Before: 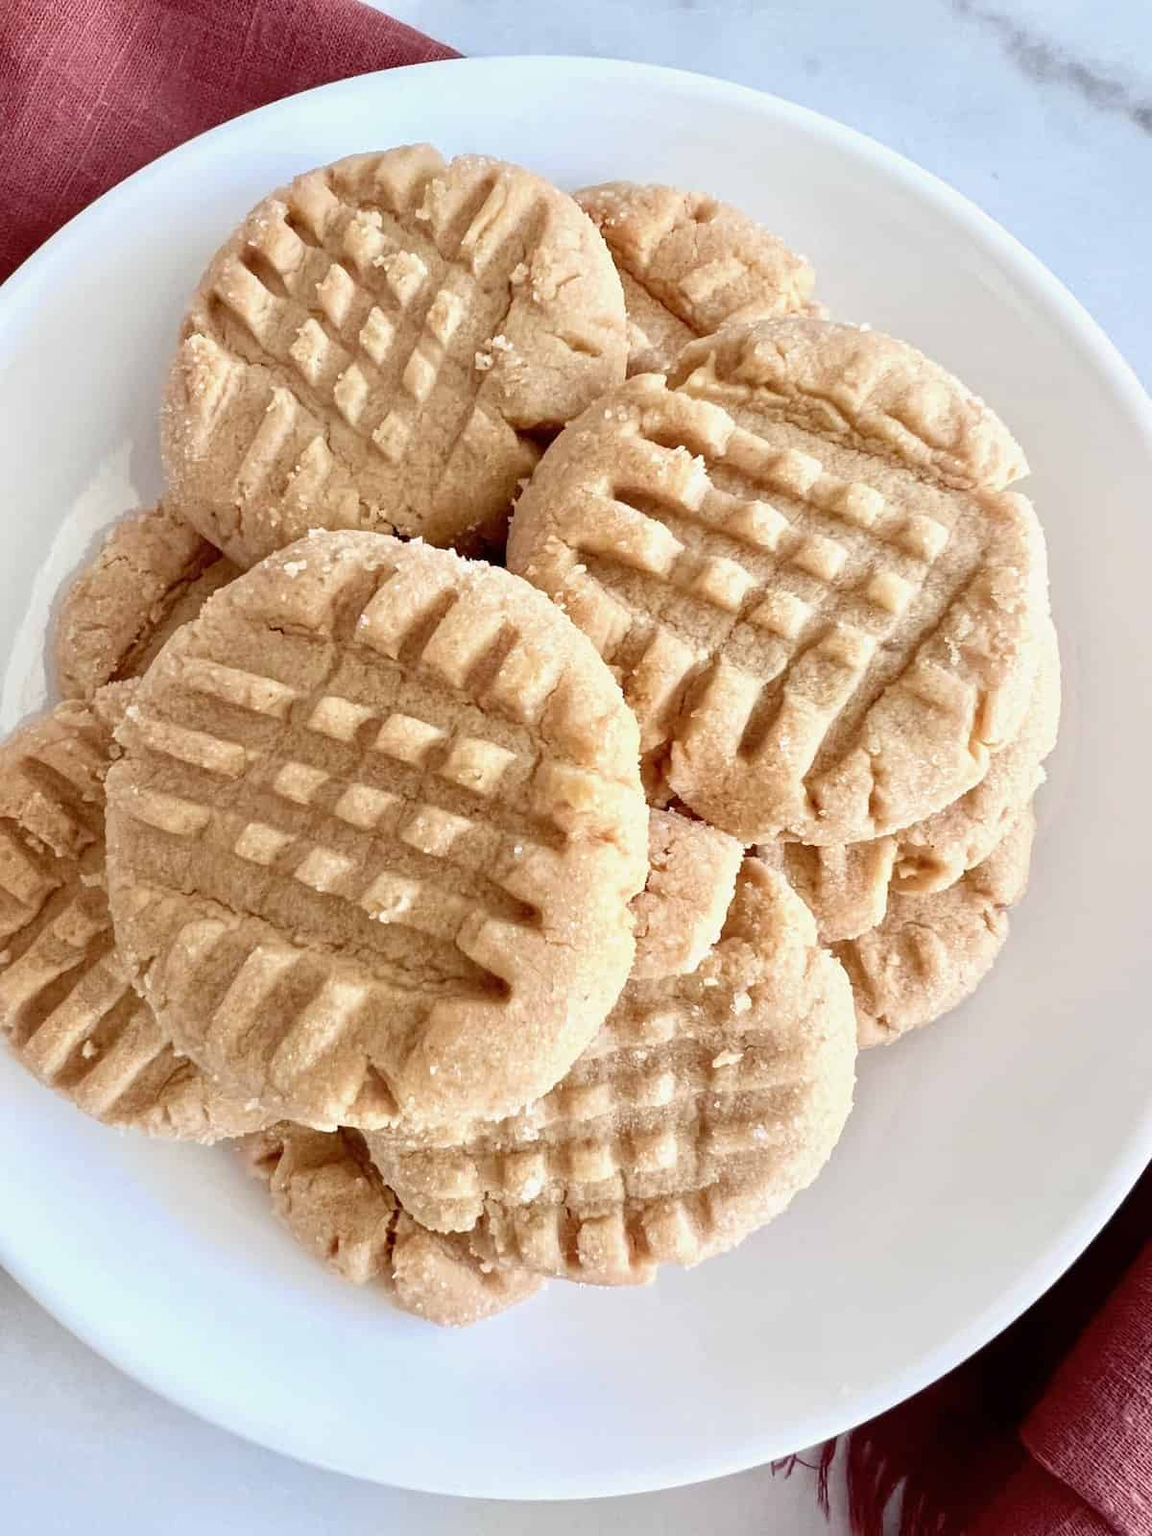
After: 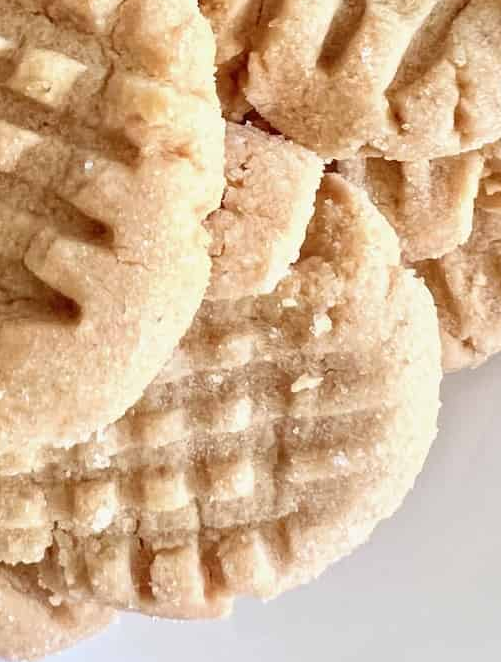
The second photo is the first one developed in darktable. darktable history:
crop: left 37.605%, top 45.034%, right 20.627%, bottom 13.543%
